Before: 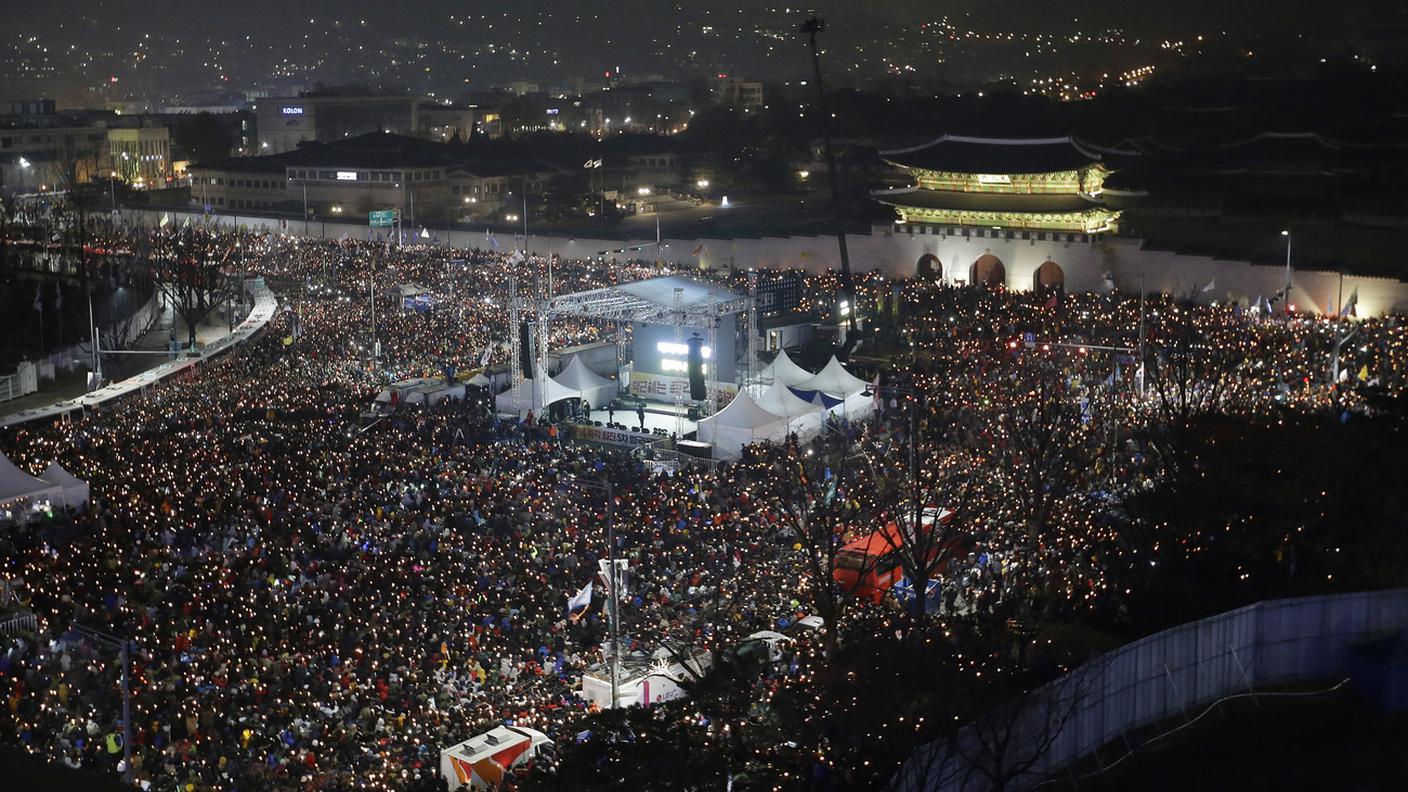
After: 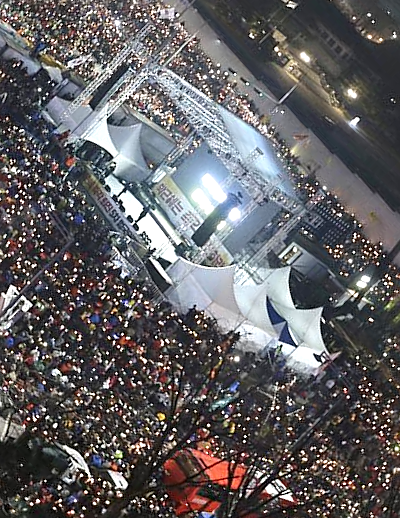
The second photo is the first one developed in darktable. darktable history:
crop and rotate: angle -45.2°, top 16.065%, right 0.812%, bottom 11.698%
tone equalizer: mask exposure compensation -0.505 EV
exposure: black level correction 0, exposure 0.697 EV, compensate exposure bias true, compensate highlight preservation false
sharpen: on, module defaults
